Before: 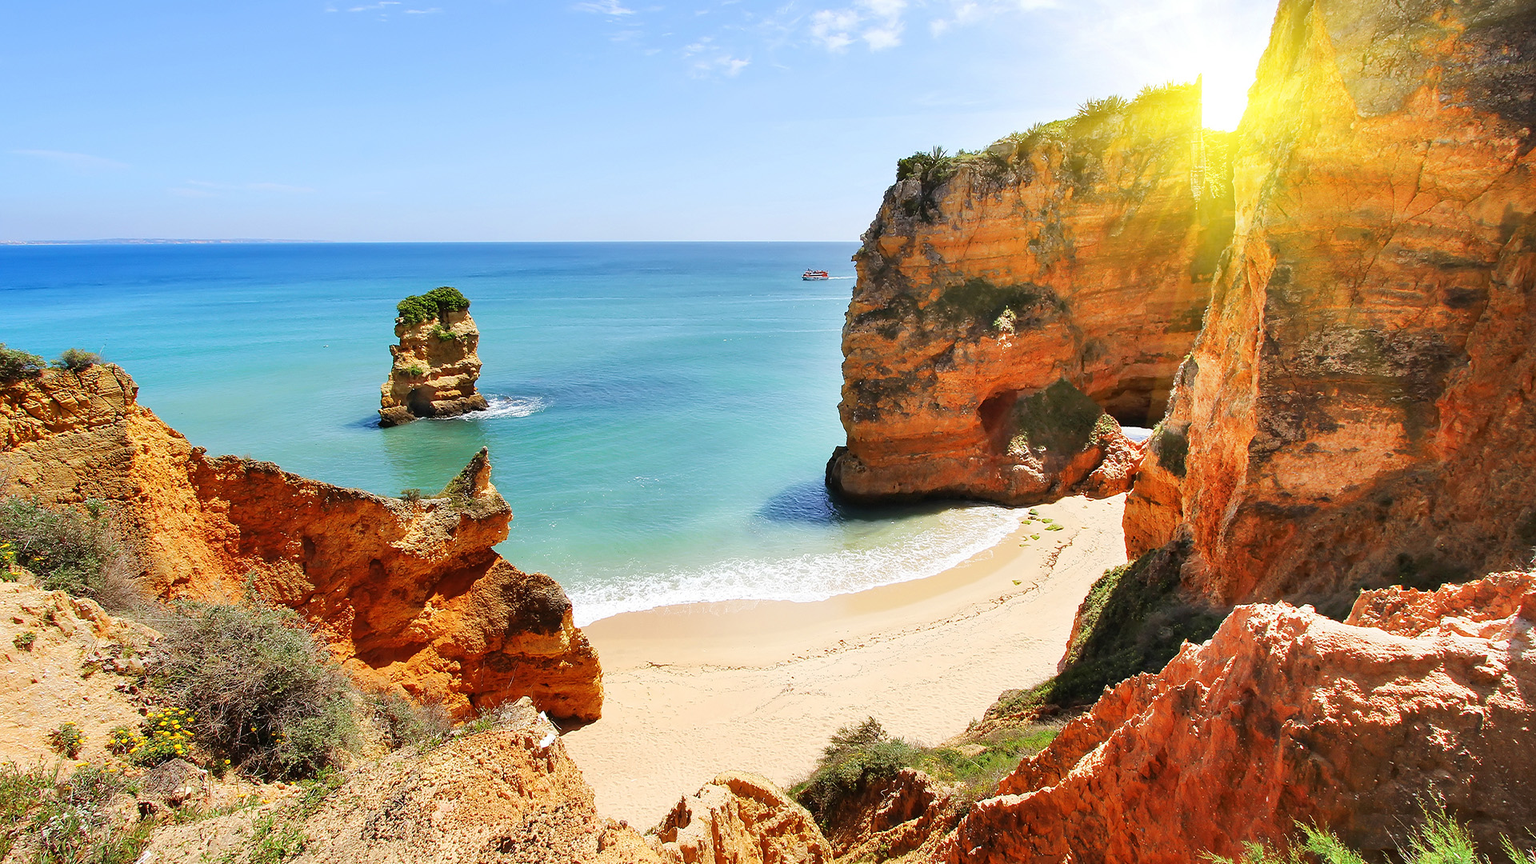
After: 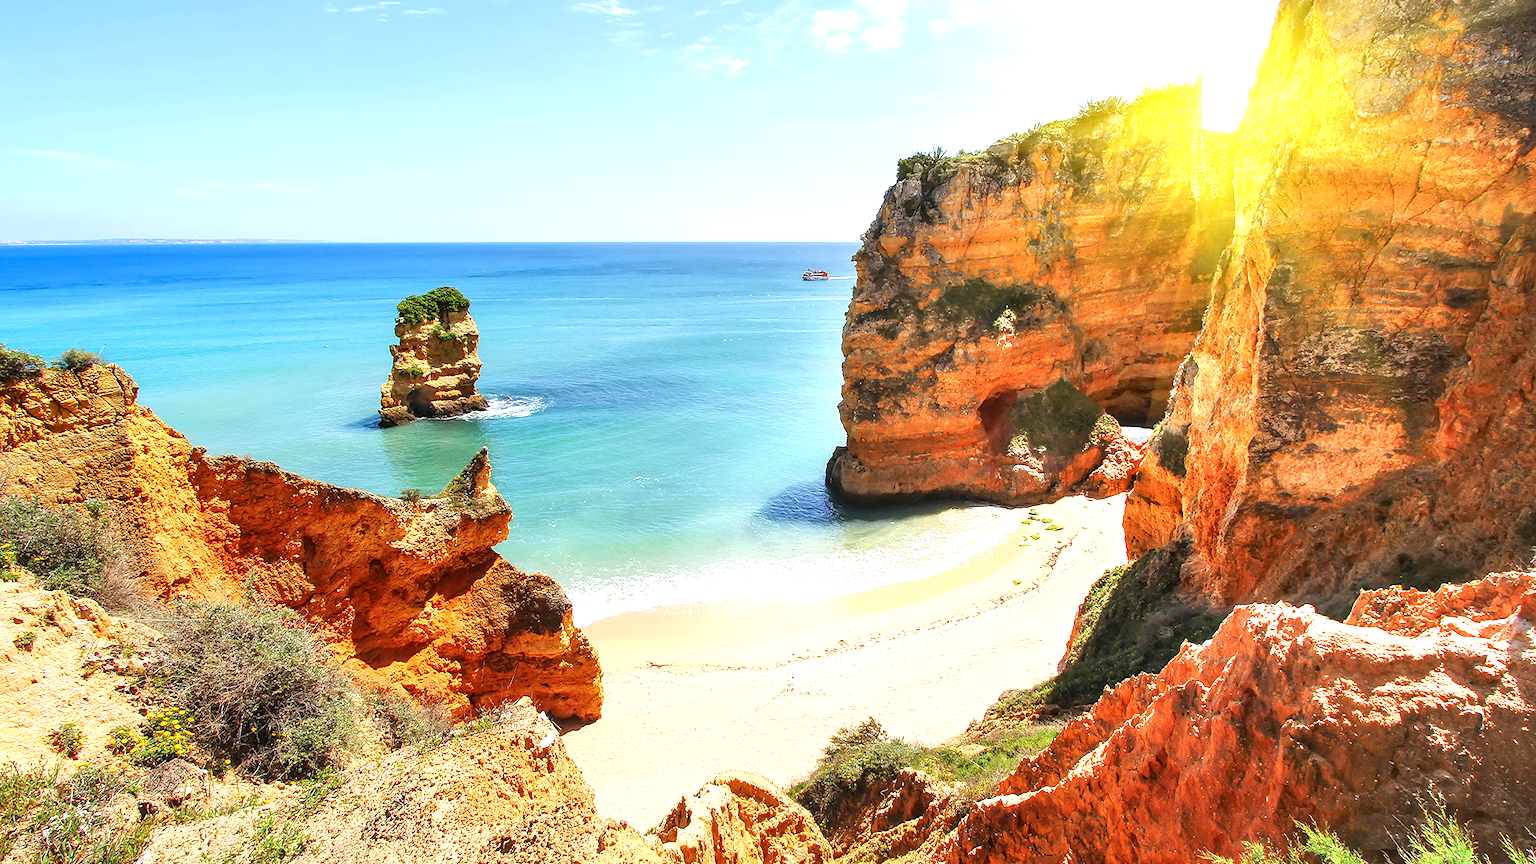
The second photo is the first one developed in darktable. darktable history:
local contrast: on, module defaults
exposure: exposure 0.6 EV, compensate exposure bias true, compensate highlight preservation false
